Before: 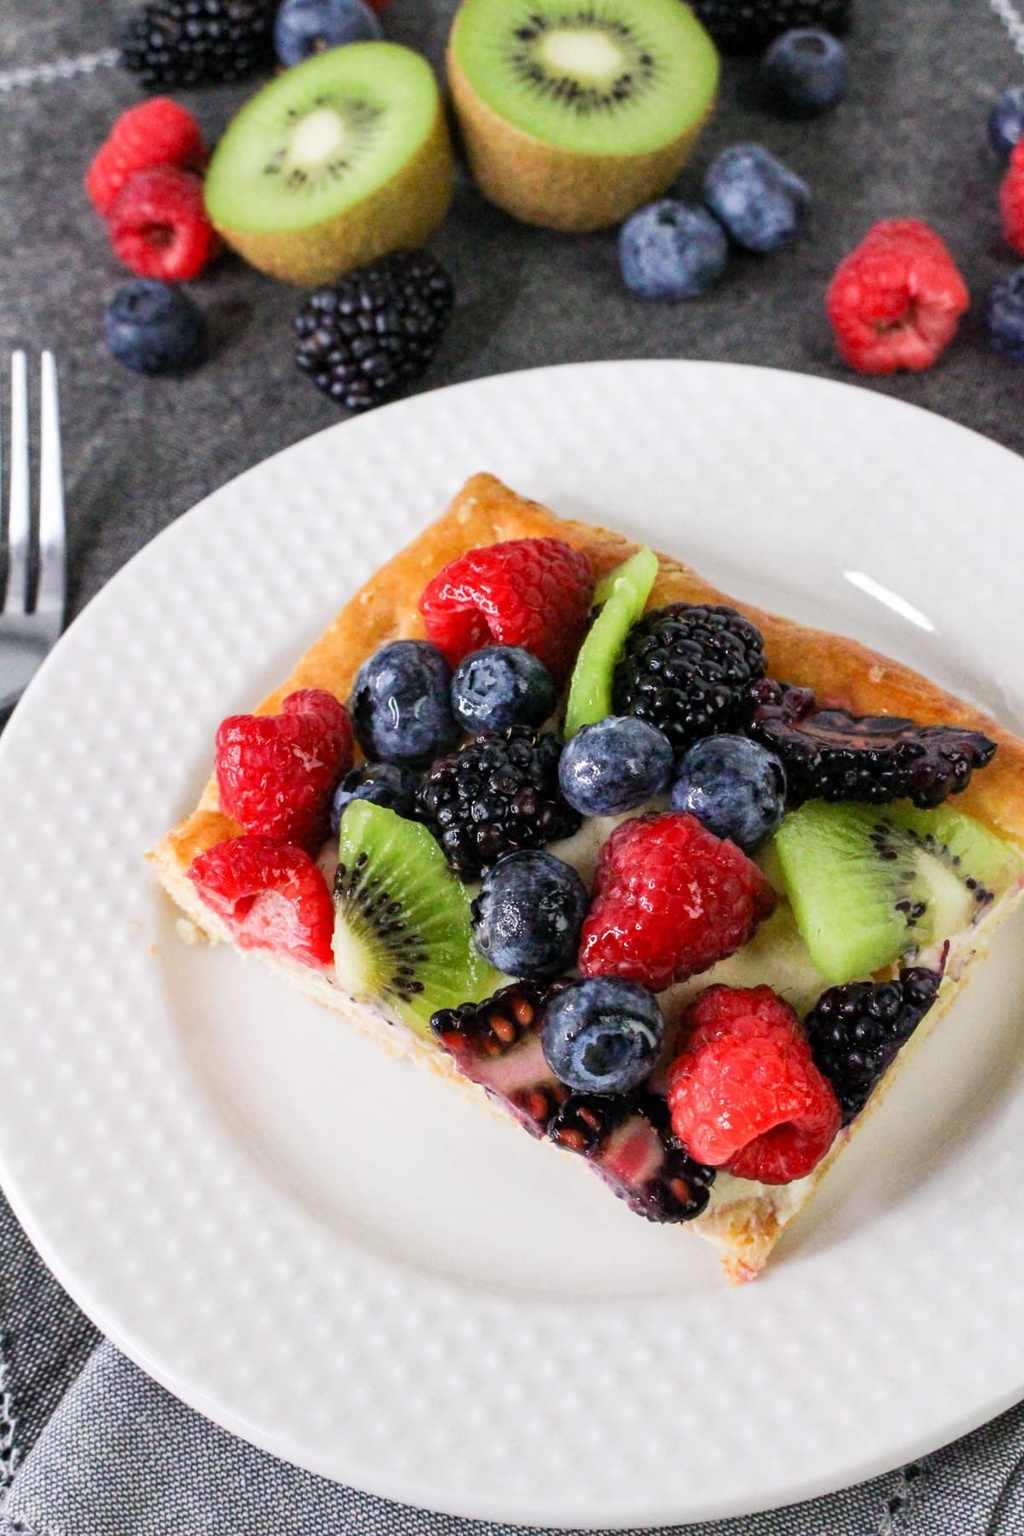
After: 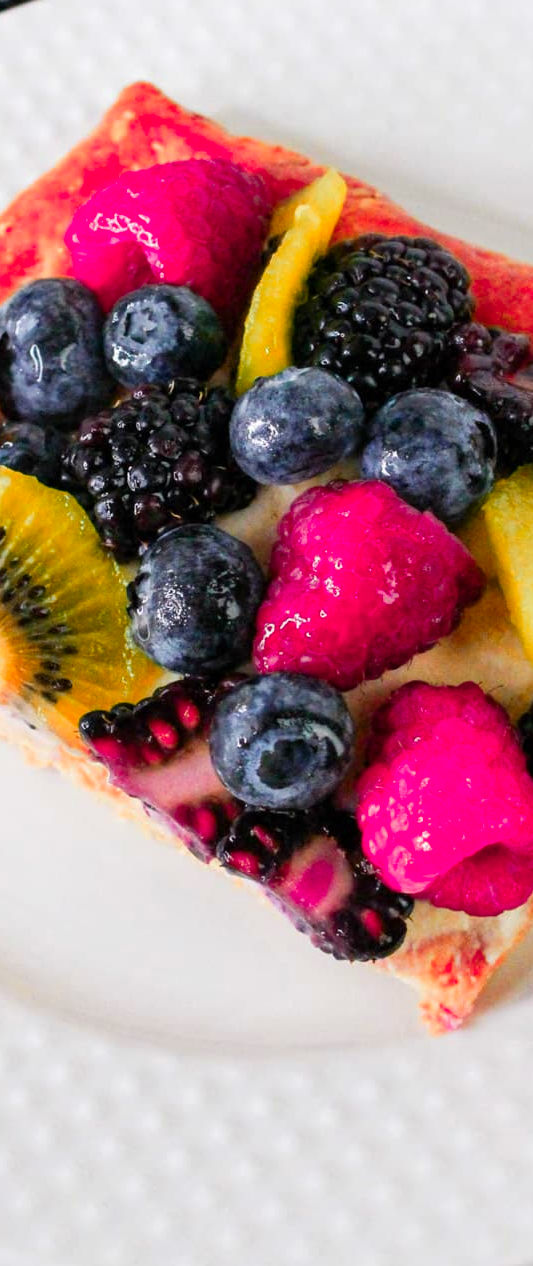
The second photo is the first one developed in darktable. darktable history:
crop: left 35.432%, top 26.233%, right 20.145%, bottom 3.432%
color zones: curves: ch1 [(0.24, 0.634) (0.75, 0.5)]; ch2 [(0.253, 0.437) (0.745, 0.491)], mix 102.12%
